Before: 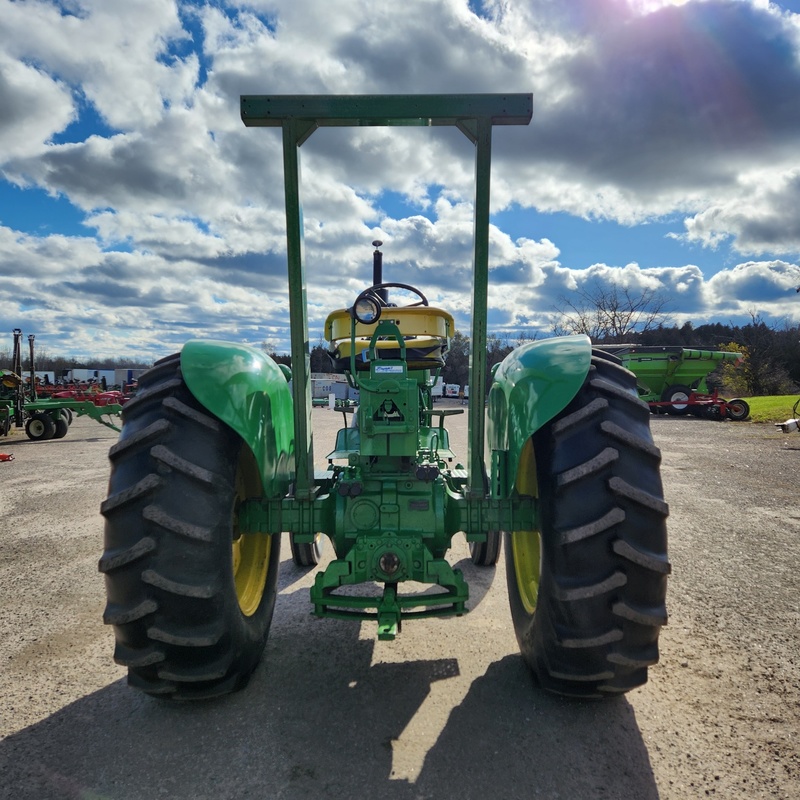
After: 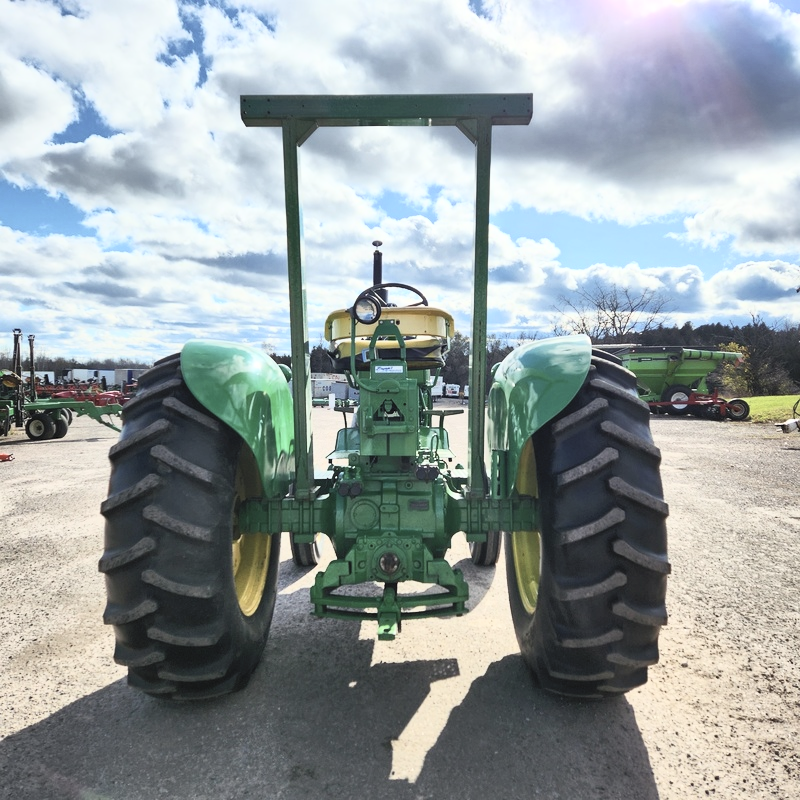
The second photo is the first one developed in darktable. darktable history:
contrast brightness saturation: contrast 0.423, brightness 0.56, saturation -0.182
